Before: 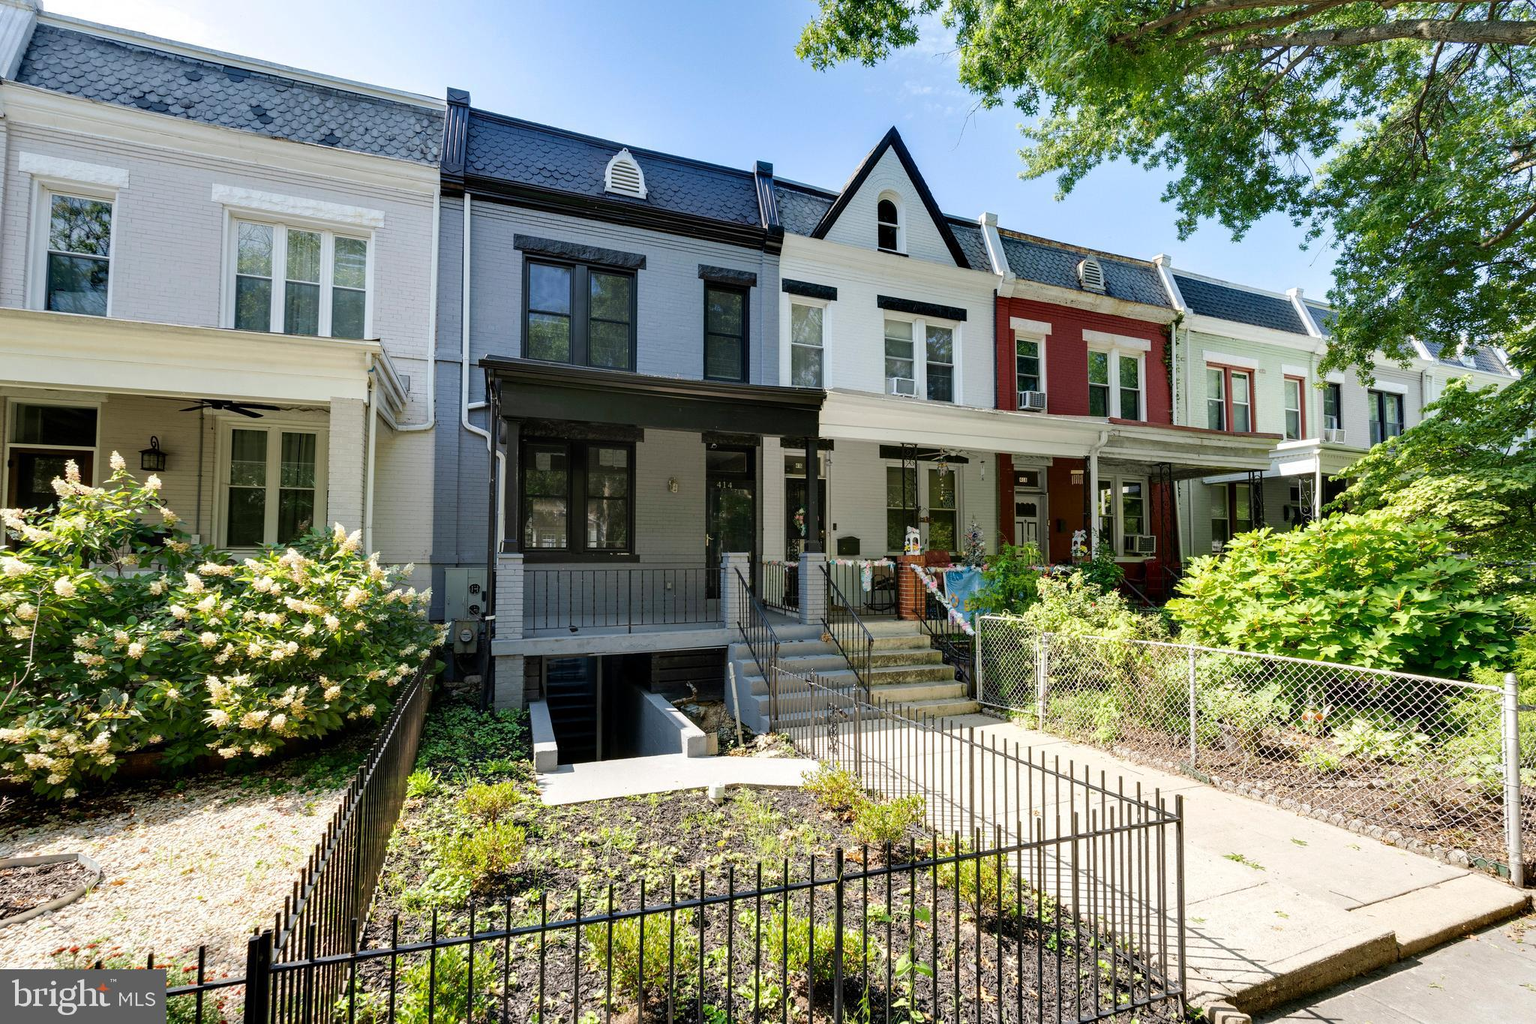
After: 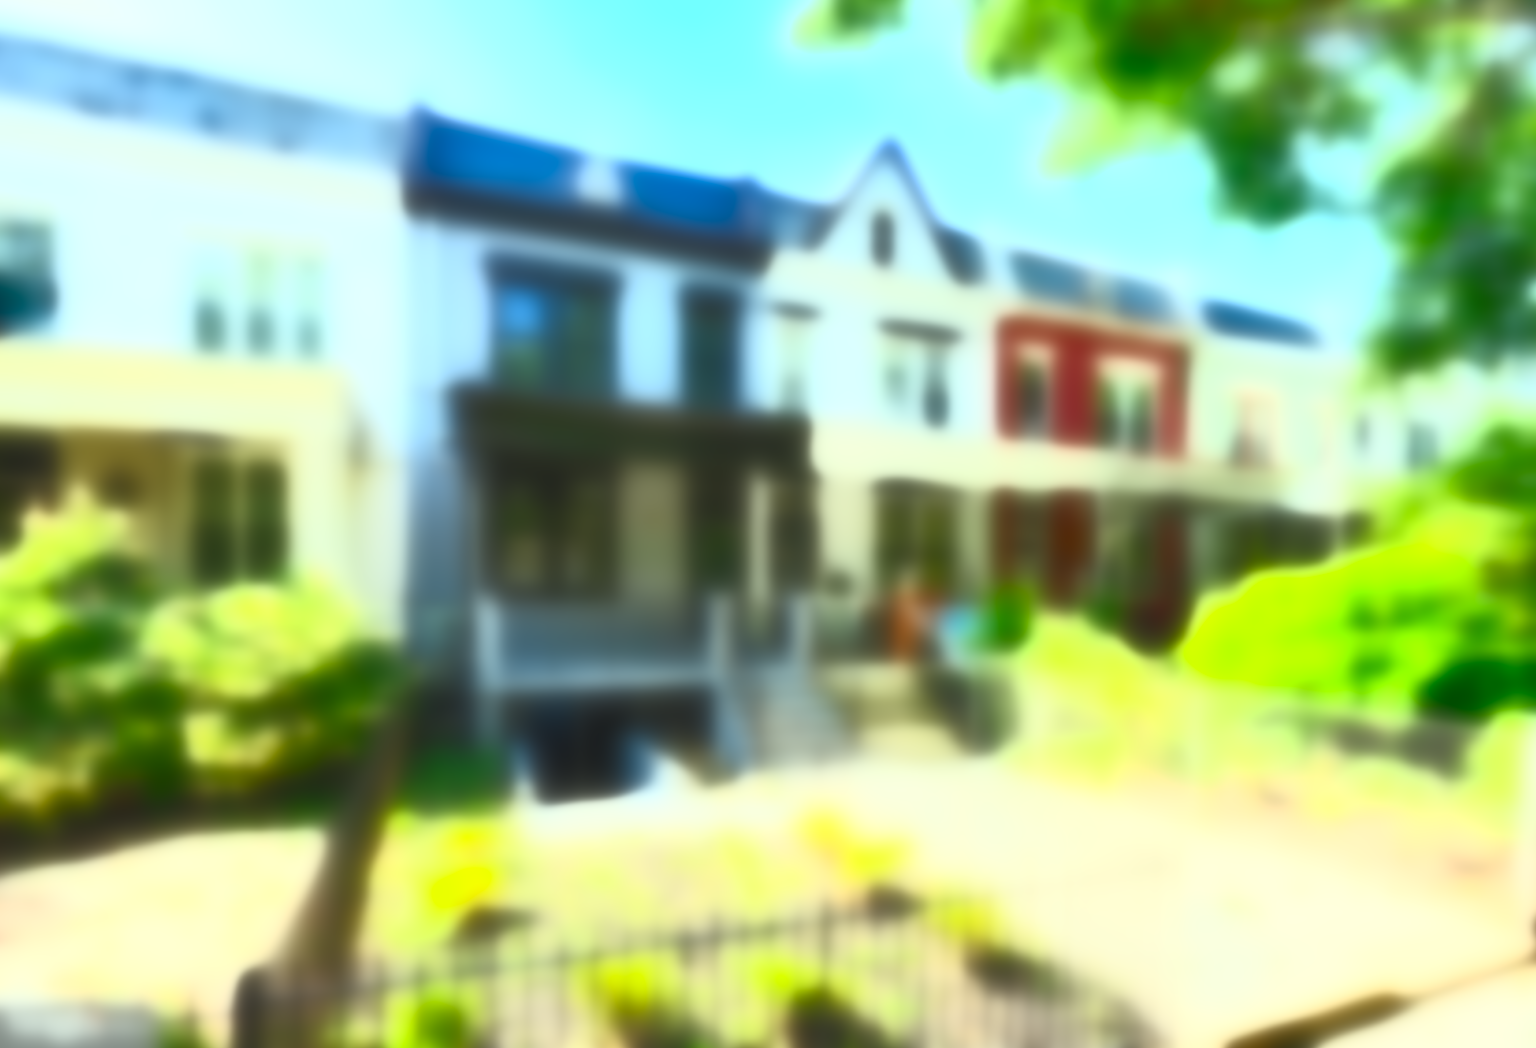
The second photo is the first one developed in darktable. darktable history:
lowpass: radius 16, unbound 0
contrast brightness saturation: contrast 1, brightness 1, saturation 1
rotate and perspective: rotation 0.074°, lens shift (vertical) 0.096, lens shift (horizontal) -0.041, crop left 0.043, crop right 0.952, crop top 0.024, crop bottom 0.979
color correction: highlights a* -8, highlights b* 3.1
